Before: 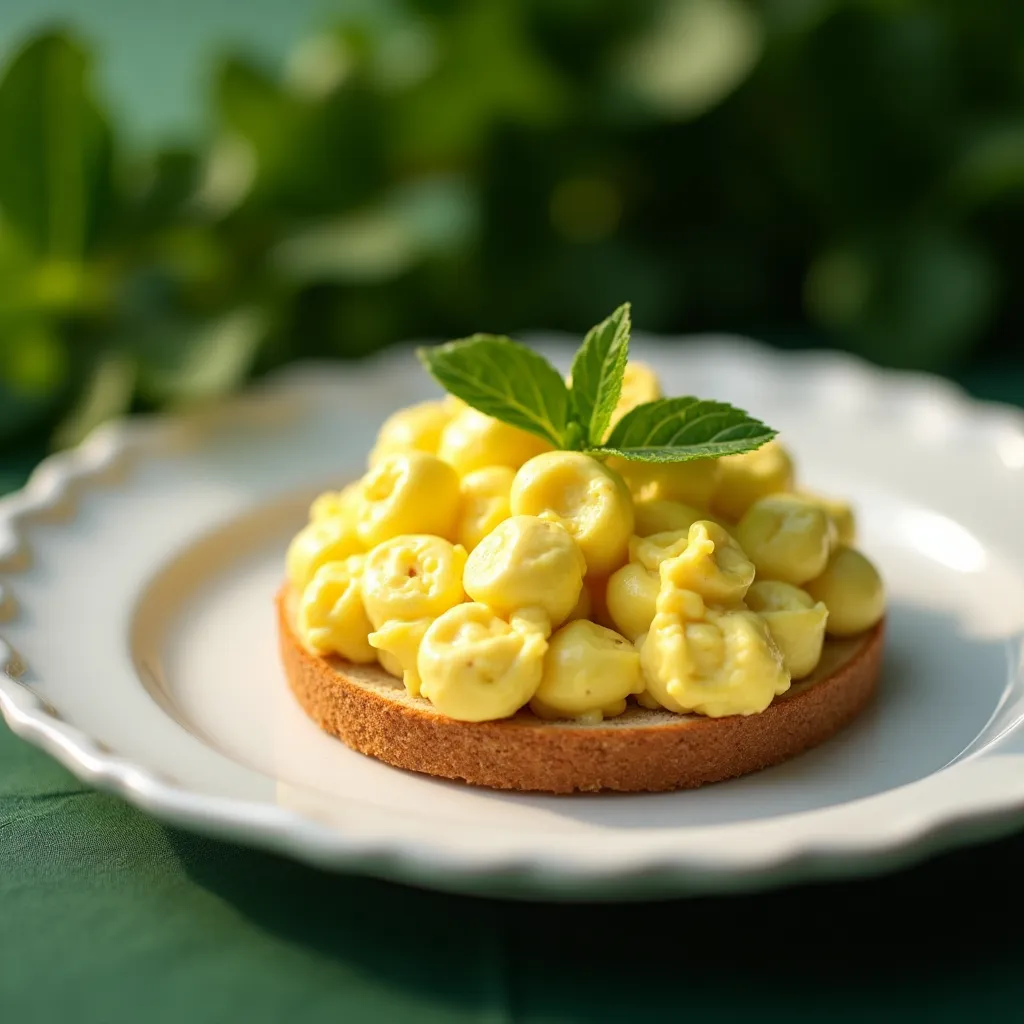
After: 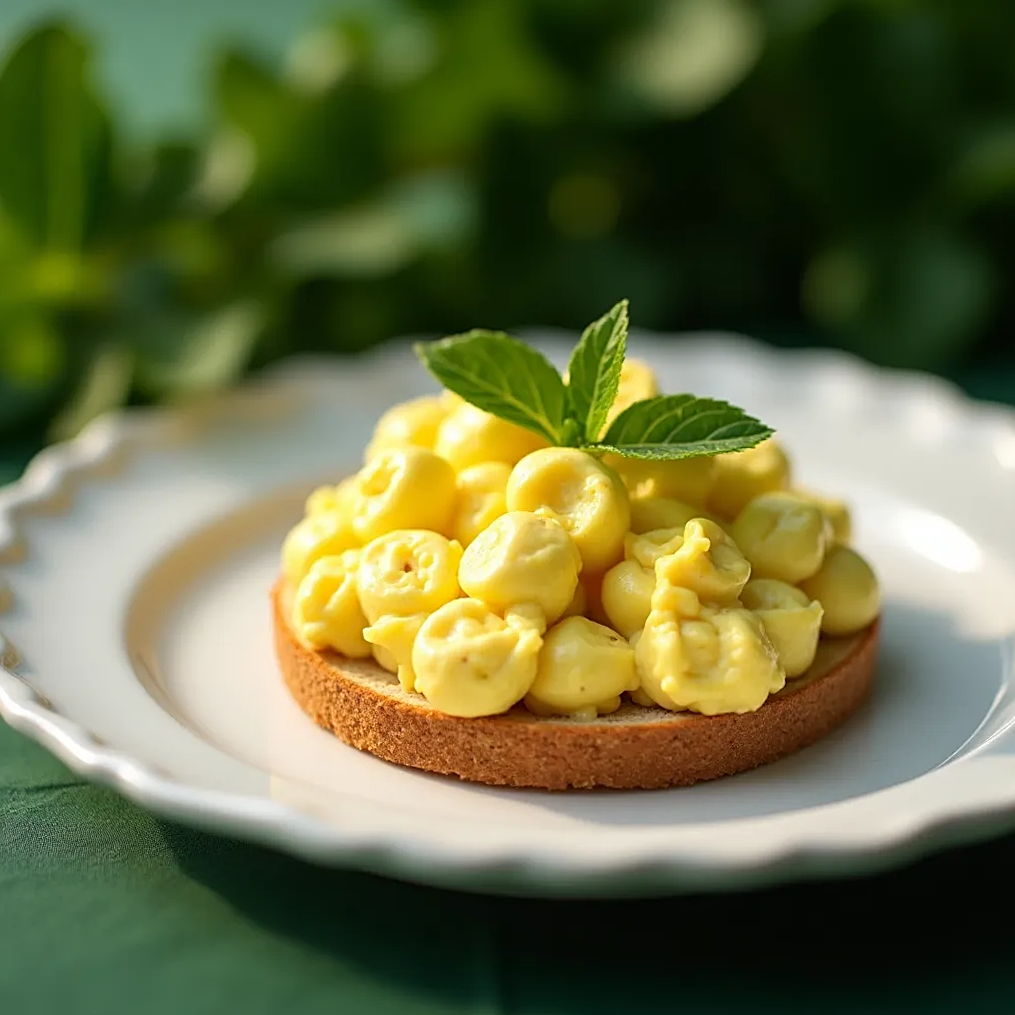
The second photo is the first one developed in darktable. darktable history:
crop and rotate: angle -0.5°
sharpen: on, module defaults
